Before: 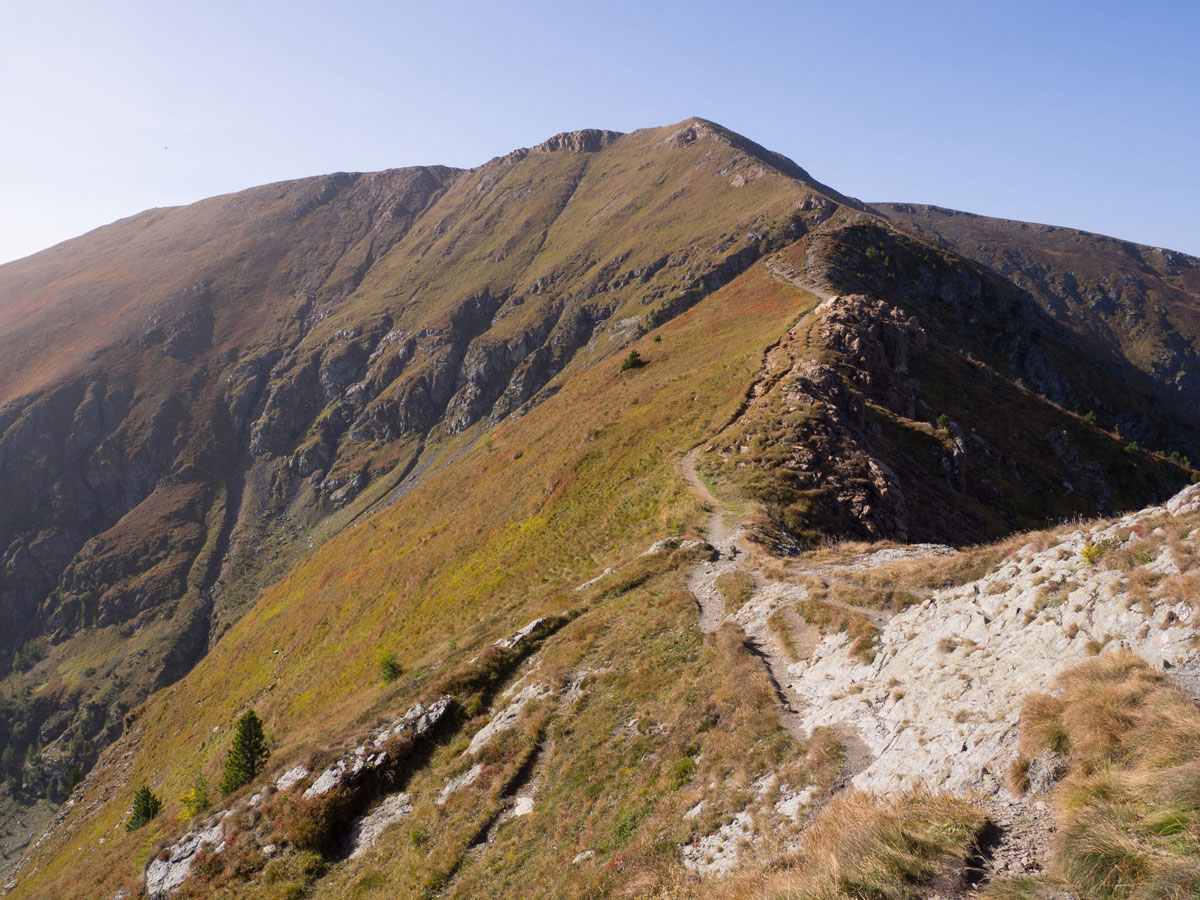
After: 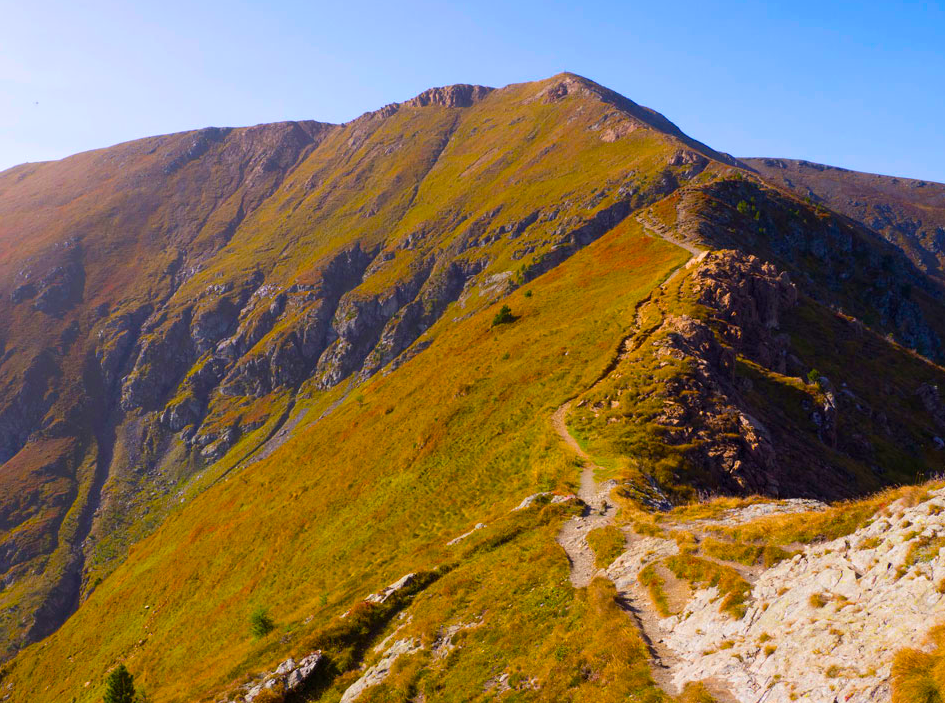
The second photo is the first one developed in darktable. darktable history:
color balance rgb: linear chroma grading › global chroma 42%, perceptual saturation grading › global saturation 42%, global vibrance 33%
crop and rotate: left 10.77%, top 5.1%, right 10.41%, bottom 16.76%
